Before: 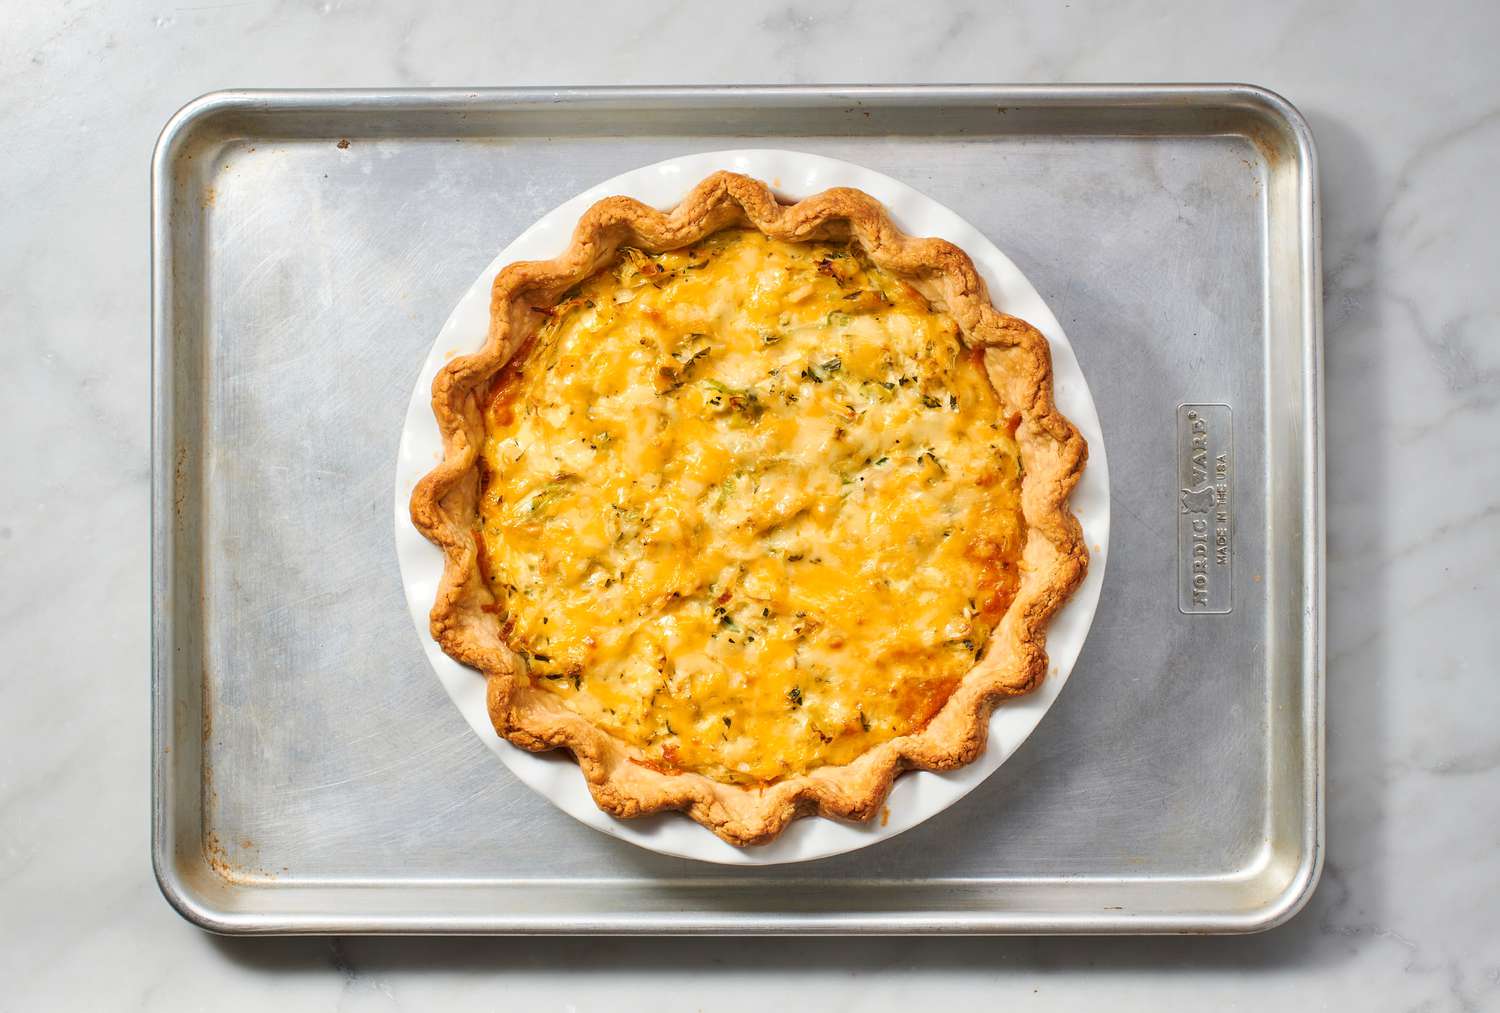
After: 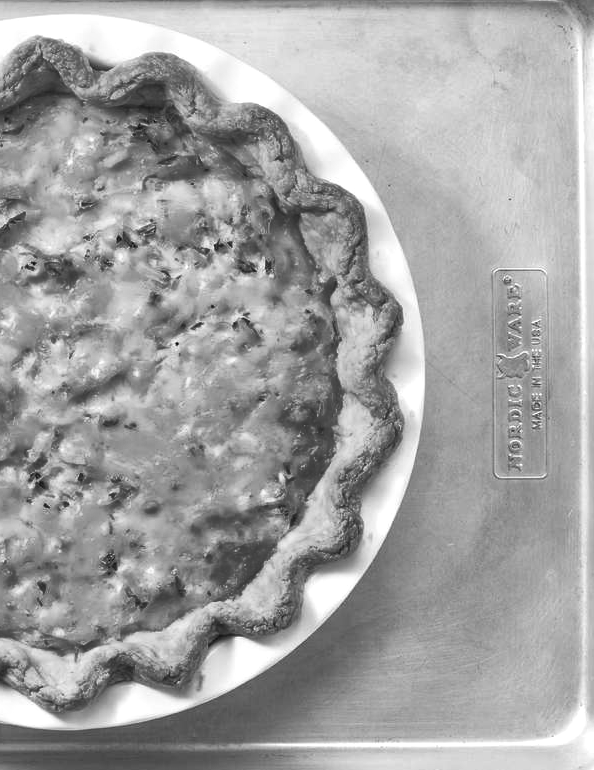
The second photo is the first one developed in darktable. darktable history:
monochrome: a 0, b 0, size 0.5, highlights 0.57
exposure: exposure 0.375 EV, compensate highlight preservation false
crop: left 45.721%, top 13.393%, right 14.118%, bottom 10.01%
